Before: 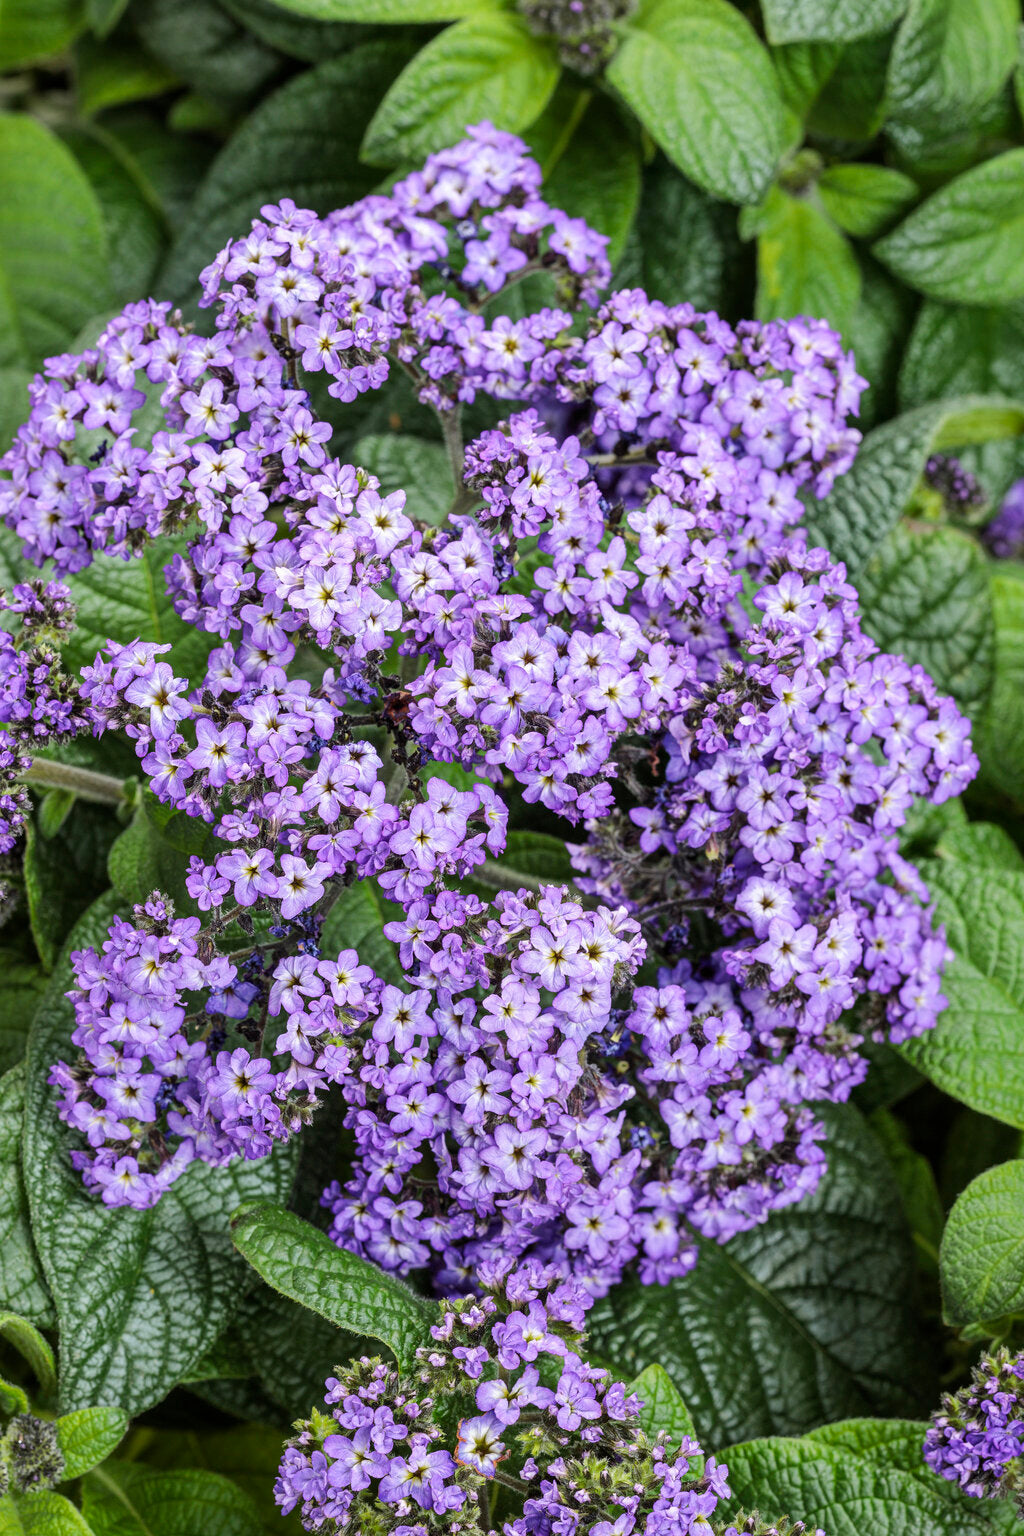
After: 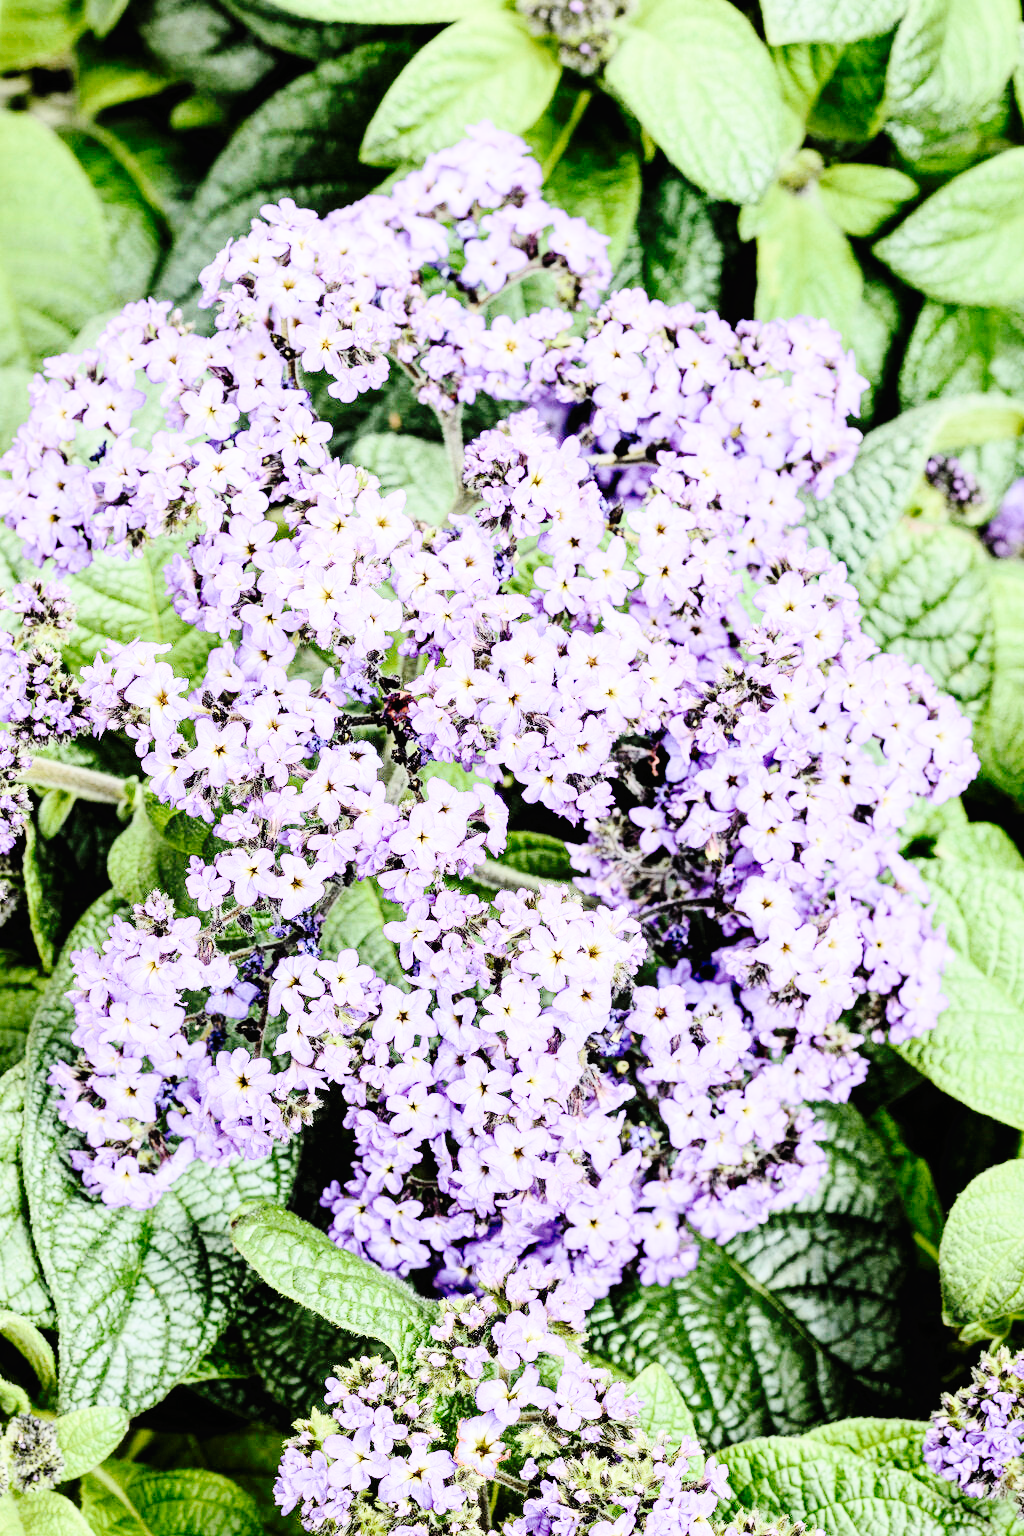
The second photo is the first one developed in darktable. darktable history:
shadows and highlights: shadows -1.67, highlights 41.27
tone curve: curves: ch0 [(0, 0) (0.003, 0.013) (0.011, 0.012) (0.025, 0.011) (0.044, 0.016) (0.069, 0.029) (0.1, 0.045) (0.136, 0.074) (0.177, 0.123) (0.224, 0.207) (0.277, 0.313) (0.335, 0.414) (0.399, 0.509) (0.468, 0.599) (0.543, 0.663) (0.623, 0.728) (0.709, 0.79) (0.801, 0.854) (0.898, 0.925) (1, 1)], preserve colors none
exposure: black level correction 0, exposure 1.371 EV, compensate highlight preservation false
filmic rgb: black relative exposure -7.49 EV, white relative exposure 5 EV, hardness 3.34, contrast 1.299, color science v4 (2020)
